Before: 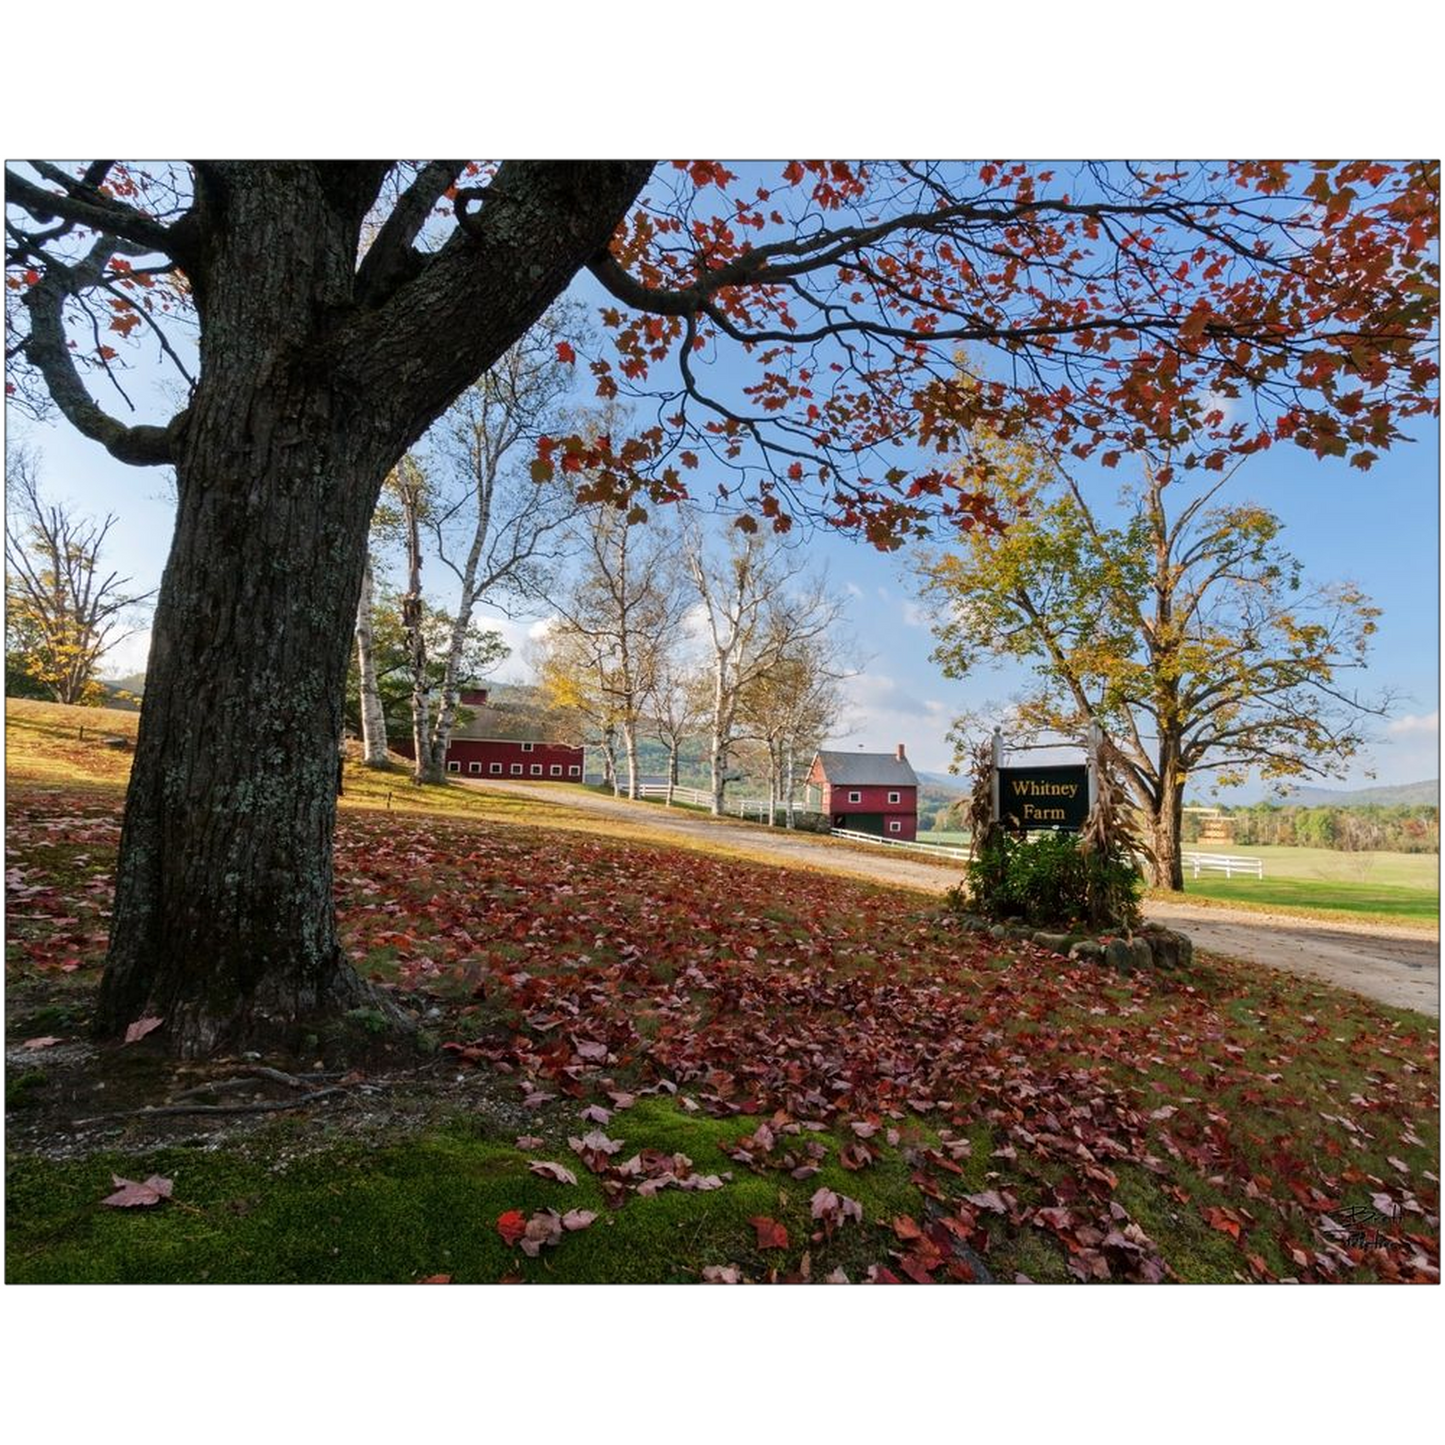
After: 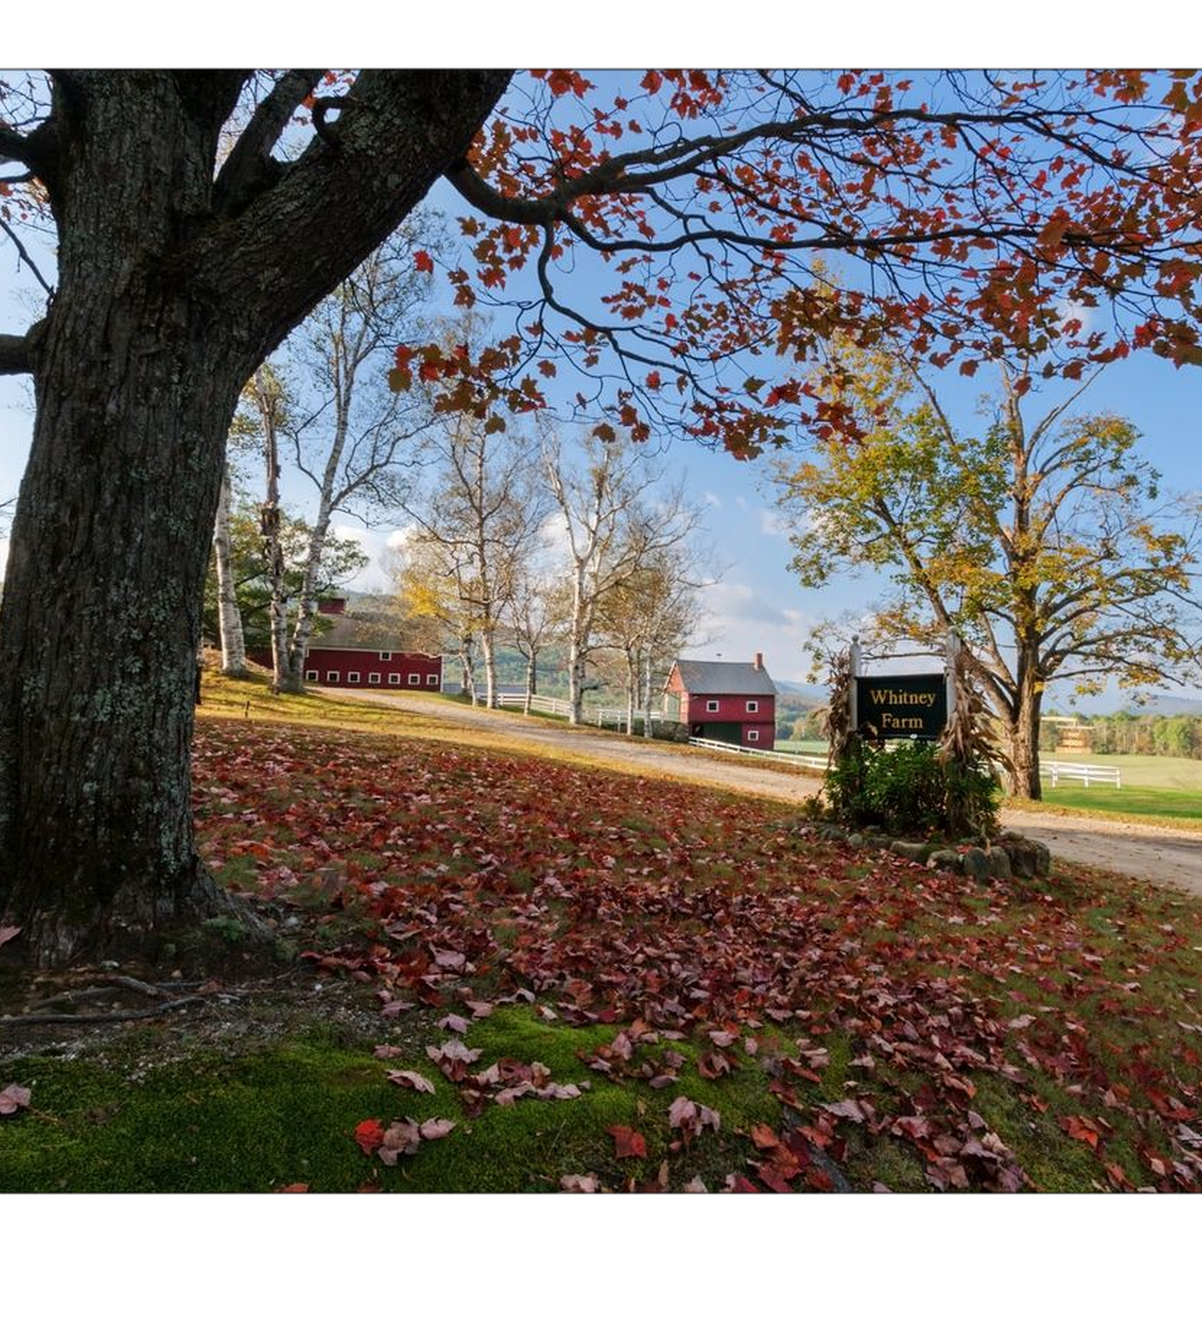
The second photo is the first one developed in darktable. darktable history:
crop: left 9.83%, top 6.332%, right 6.93%, bottom 2.377%
